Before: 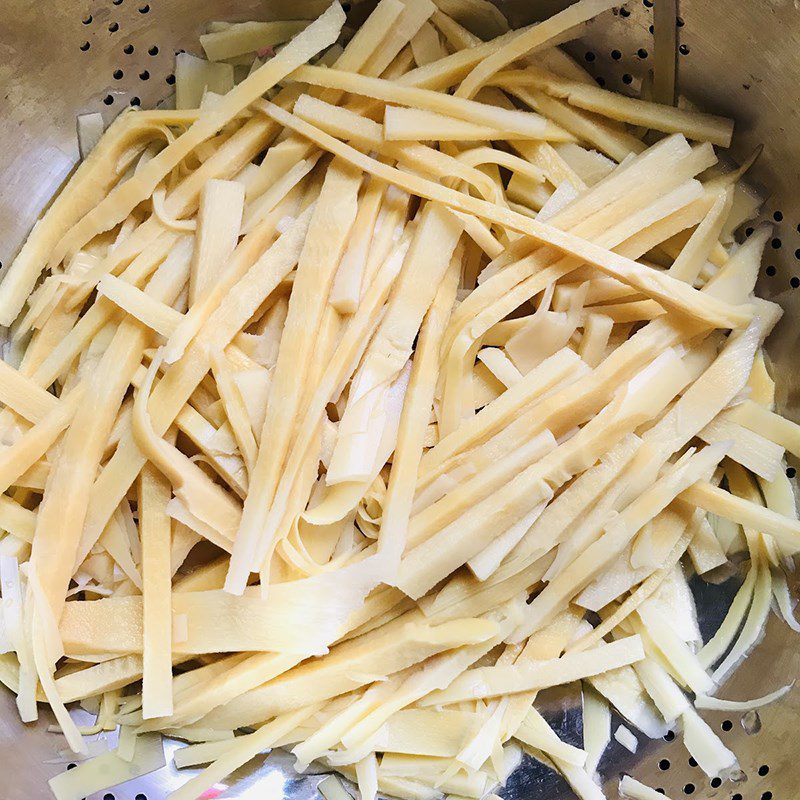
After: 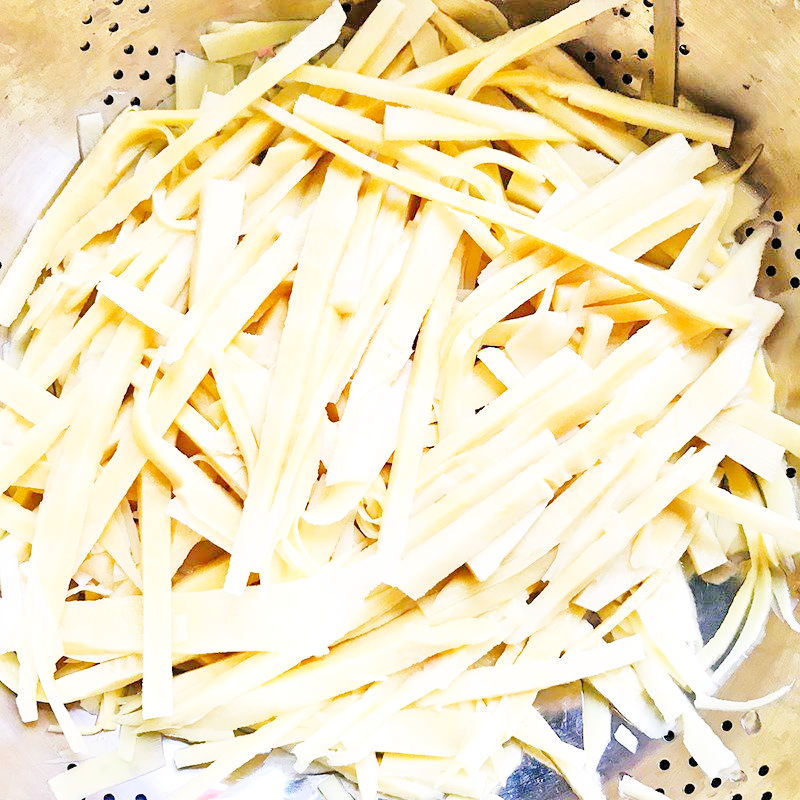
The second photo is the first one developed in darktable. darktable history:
tone equalizer: -7 EV 0.15 EV, -6 EV 0.6 EV, -5 EV 1.15 EV, -4 EV 1.33 EV, -3 EV 1.15 EV, -2 EV 0.6 EV, -1 EV 0.15 EV, mask exposure compensation -0.5 EV
base curve: curves: ch0 [(0, 0.003) (0.001, 0.002) (0.006, 0.004) (0.02, 0.022) (0.048, 0.086) (0.094, 0.234) (0.162, 0.431) (0.258, 0.629) (0.385, 0.8) (0.548, 0.918) (0.751, 0.988) (1, 1)], preserve colors none
